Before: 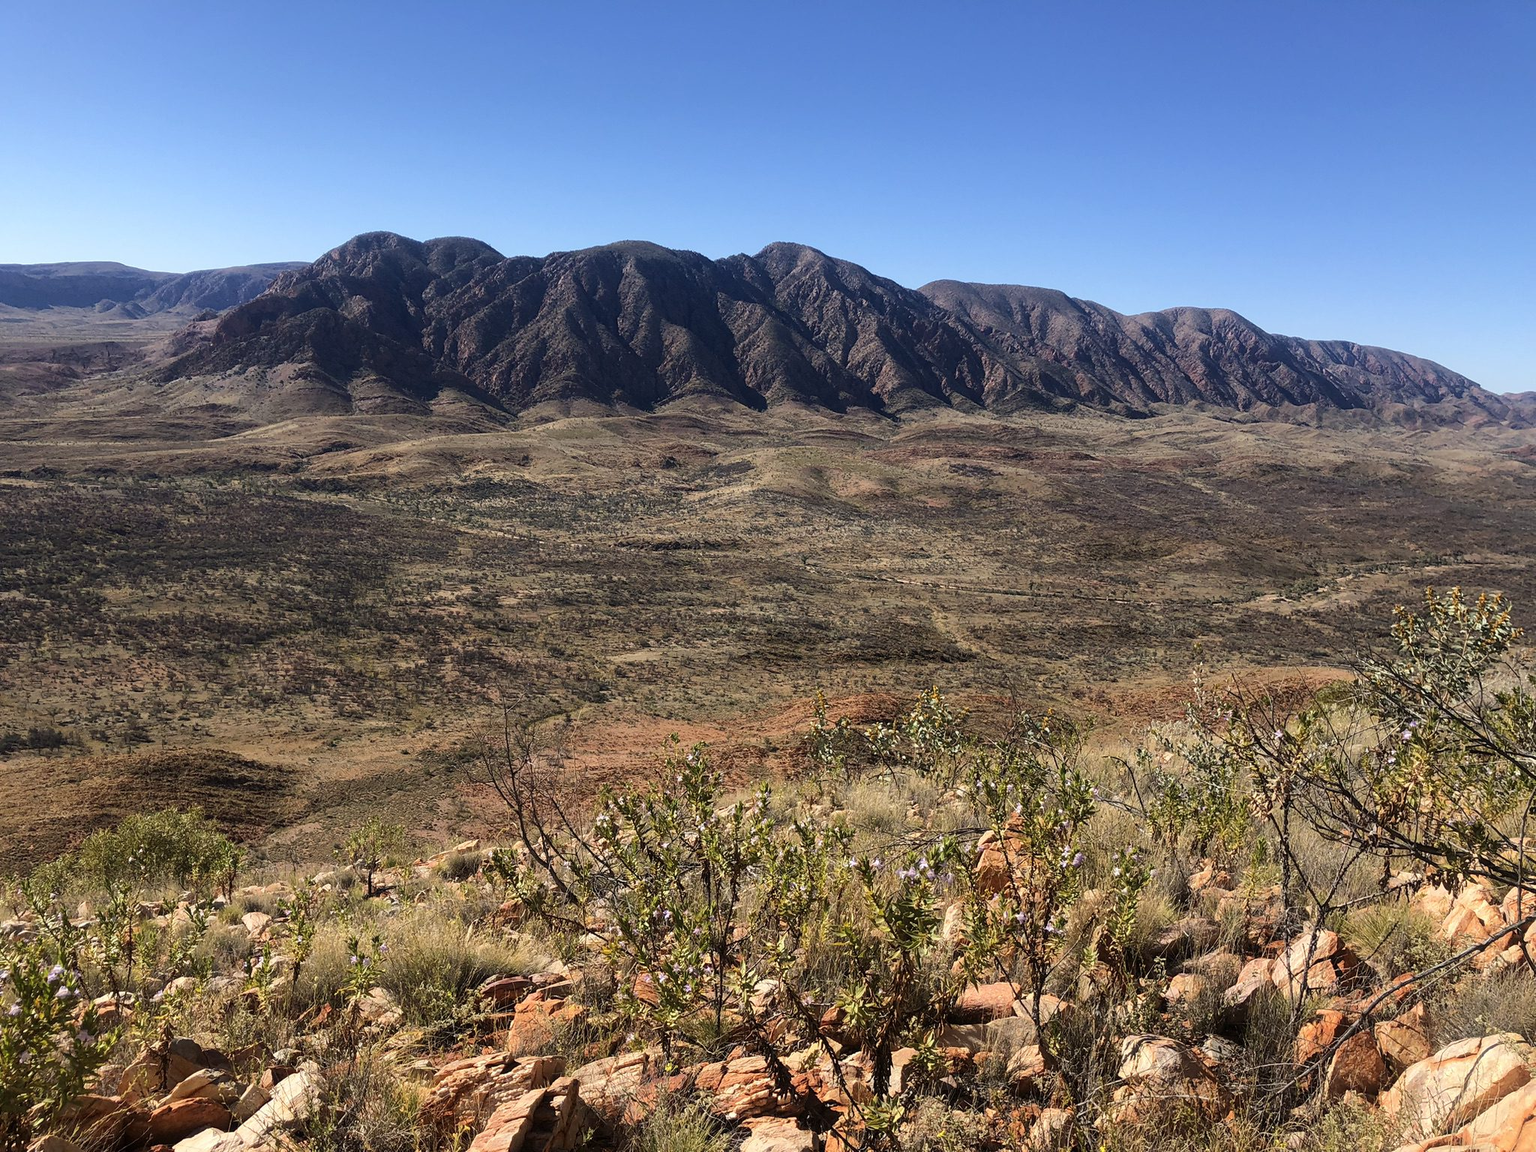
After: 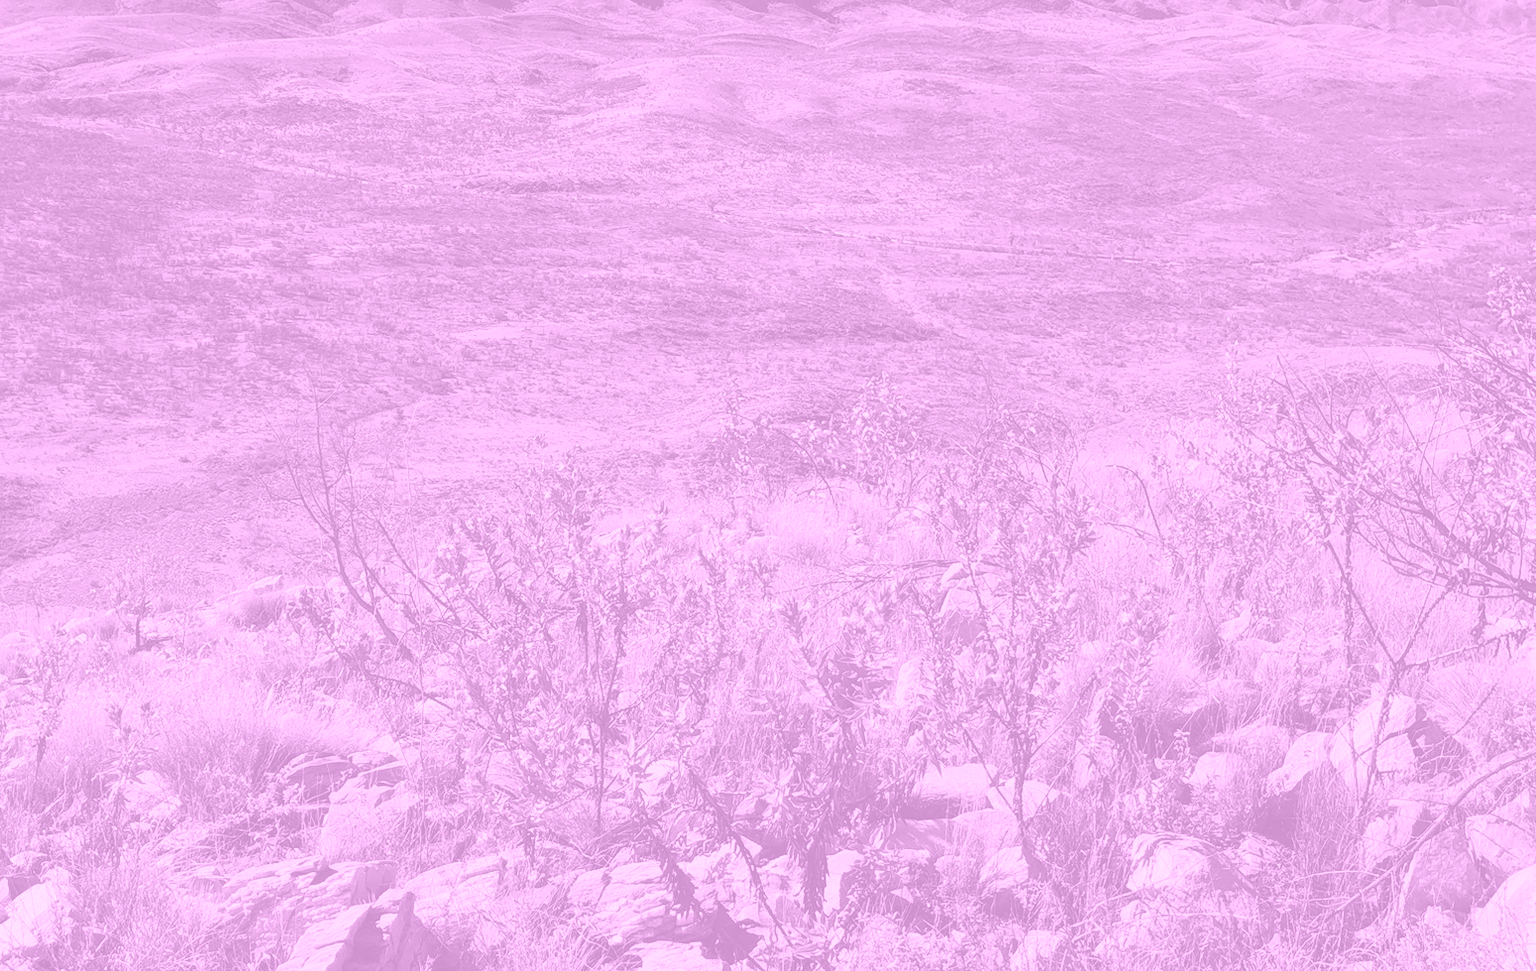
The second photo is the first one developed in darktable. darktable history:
crop and rotate: left 17.299%, top 35.115%, right 7.015%, bottom 1.024%
colorize: hue 331.2°, saturation 69%, source mix 30.28%, lightness 69.02%, version 1
